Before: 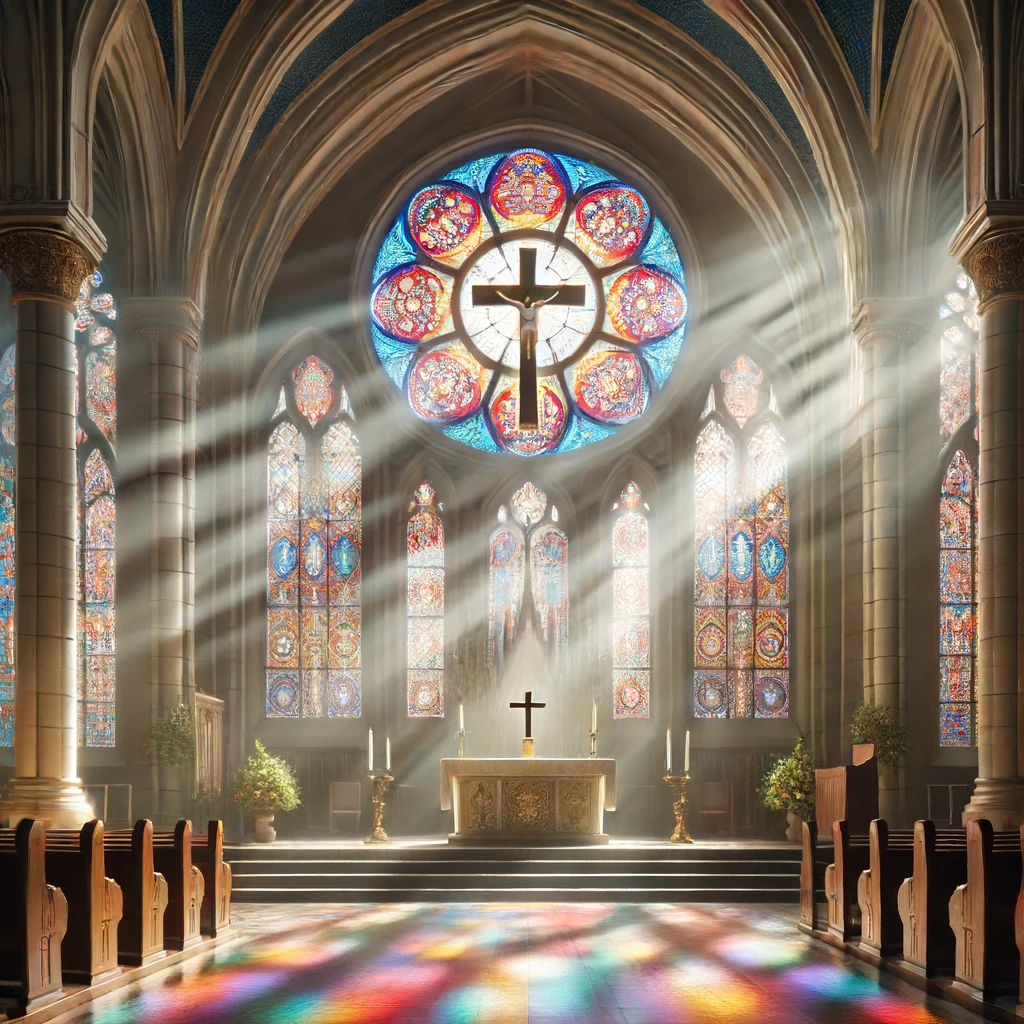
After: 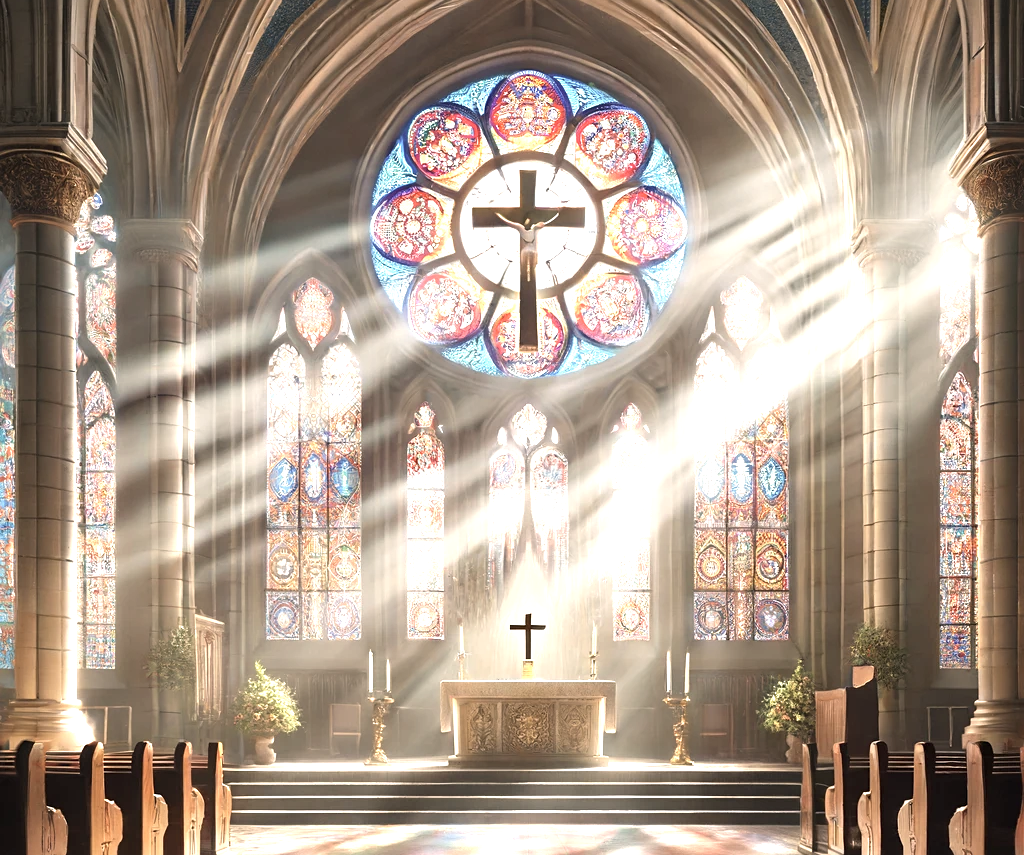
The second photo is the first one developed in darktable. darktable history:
exposure: exposure 0.935 EV, compensate highlight preservation false
white balance: emerald 1
crop: top 7.625%, bottom 8.027%
sharpen: amount 0.2
color correction: highlights a* 5.59, highlights b* 5.24, saturation 0.68
